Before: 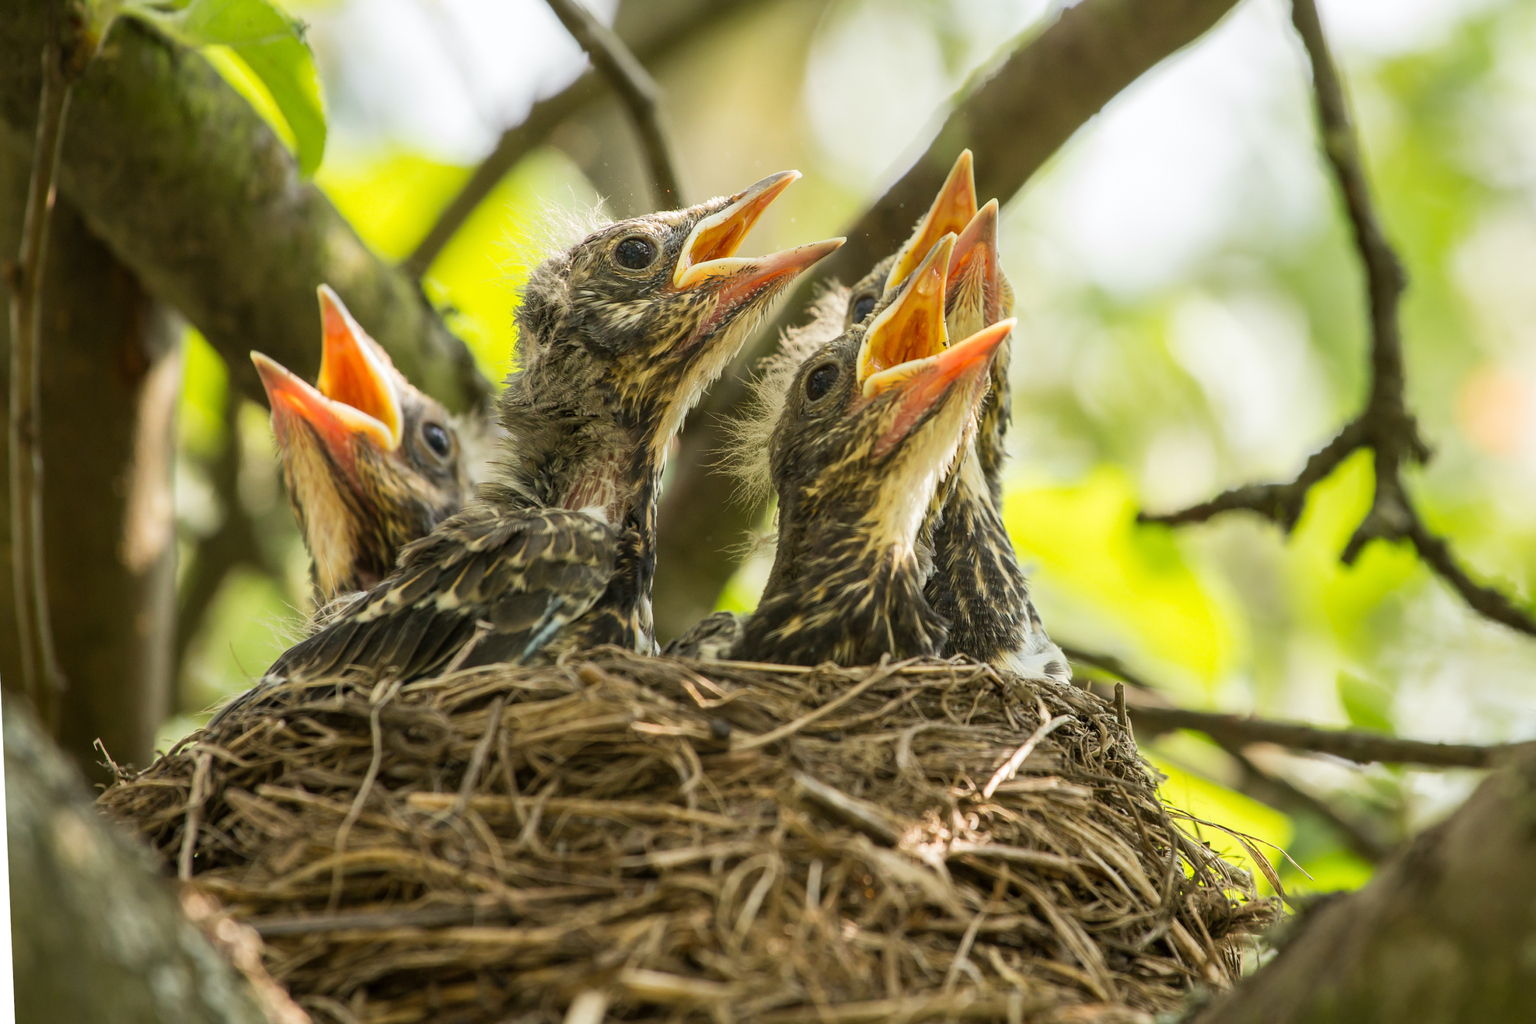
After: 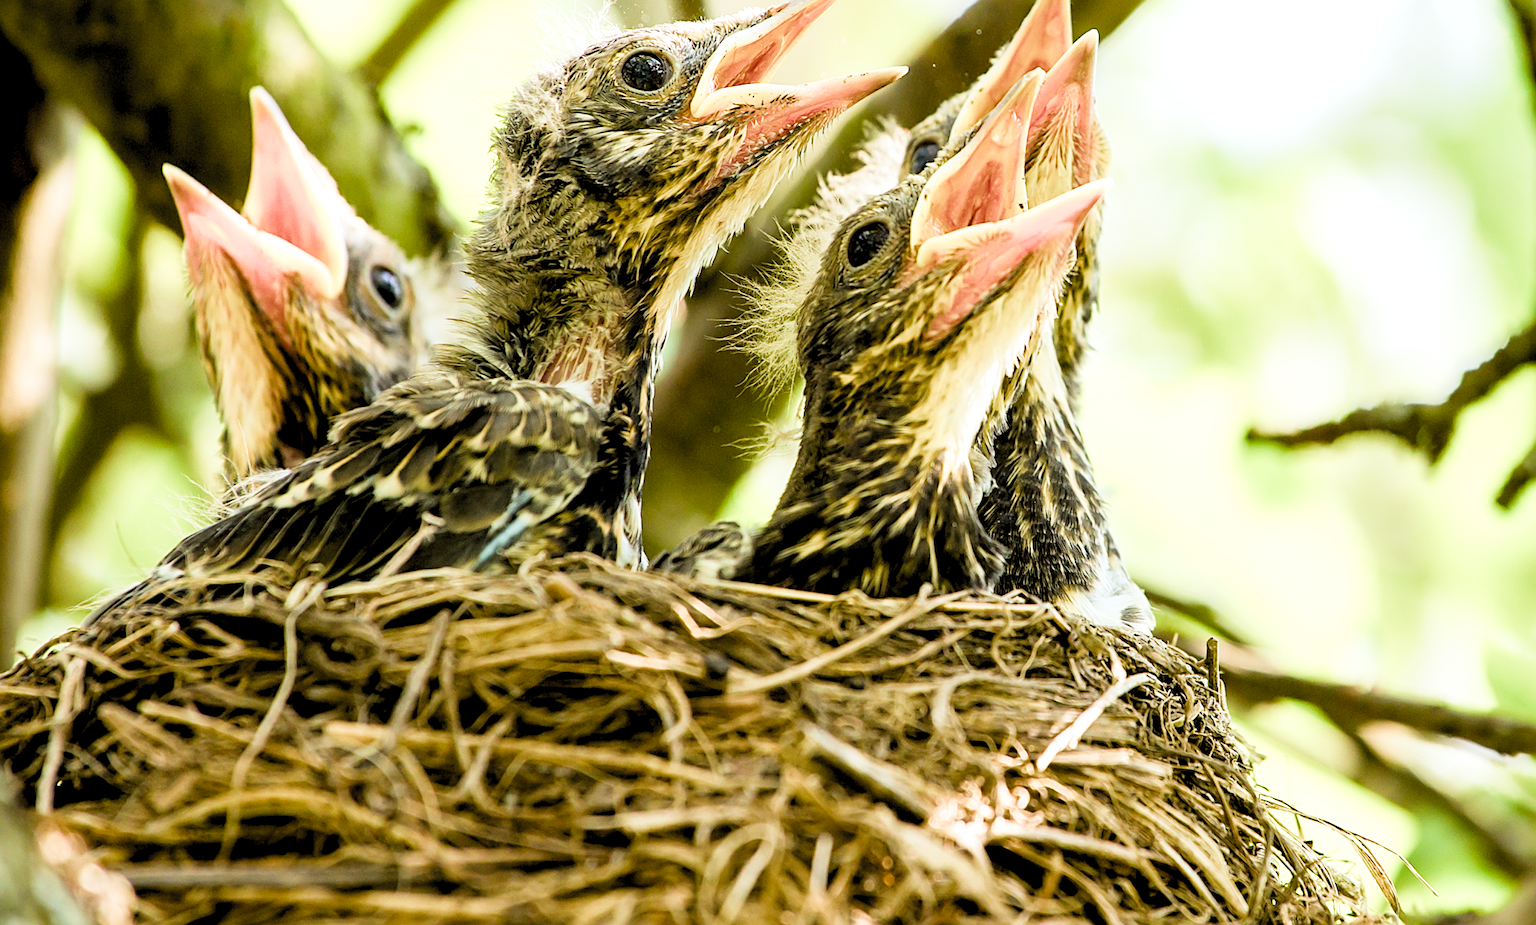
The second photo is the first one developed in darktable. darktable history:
crop and rotate: angle -3.37°, left 9.924%, top 20.959%, right 12.202%, bottom 11.808%
color balance rgb: highlights gain › luminance 16.363%, highlights gain › chroma 2.94%, highlights gain › hue 259.83°, global offset › luminance -1.432%, perceptual saturation grading › global saturation 29.78%, global vibrance 20%
exposure: black level correction 0, exposure 0.394 EV, compensate highlight preservation false
sharpen: on, module defaults
filmic rgb: black relative exposure -7.65 EV, white relative exposure 4.56 EV, hardness 3.61, color science v5 (2021), contrast in shadows safe, contrast in highlights safe
levels: levels [0.062, 0.494, 0.925]
tone equalizer: -8 EV -0.731 EV, -7 EV -0.717 EV, -6 EV -0.571 EV, -5 EV -0.381 EV, -3 EV 0.365 EV, -2 EV 0.6 EV, -1 EV 0.693 EV, +0 EV 0.78 EV
